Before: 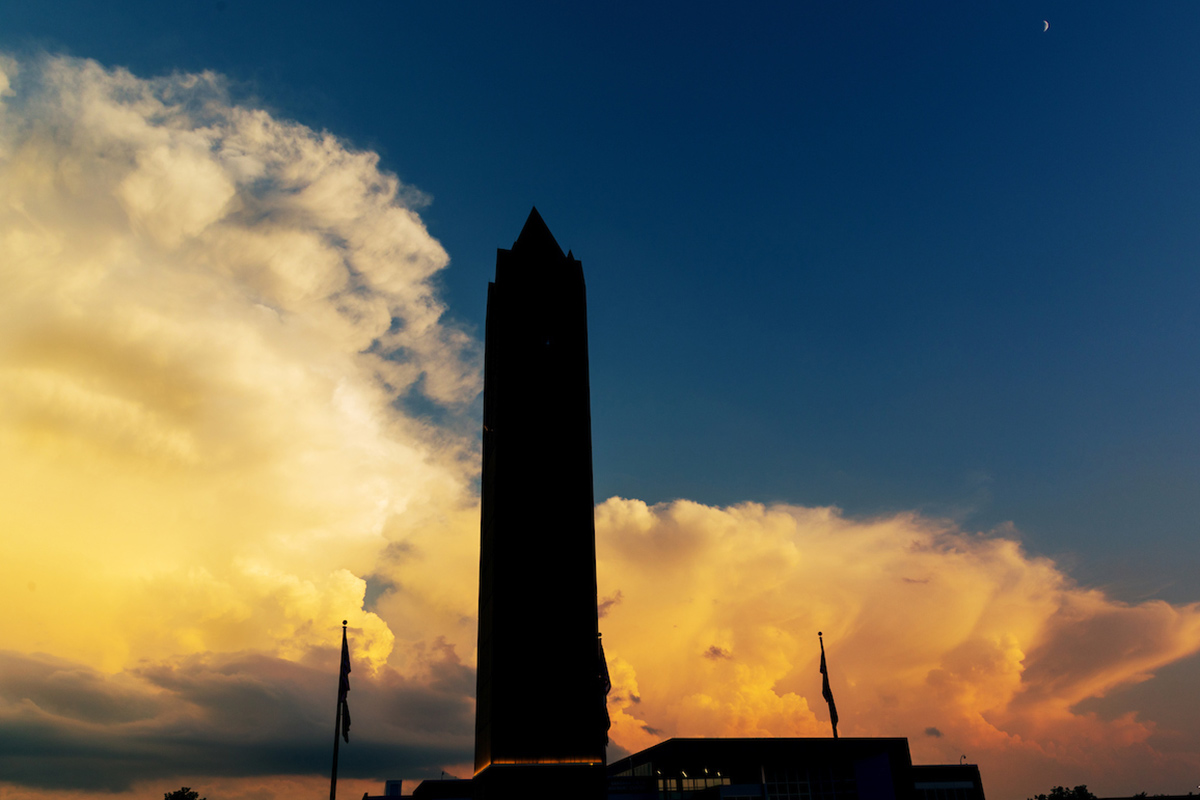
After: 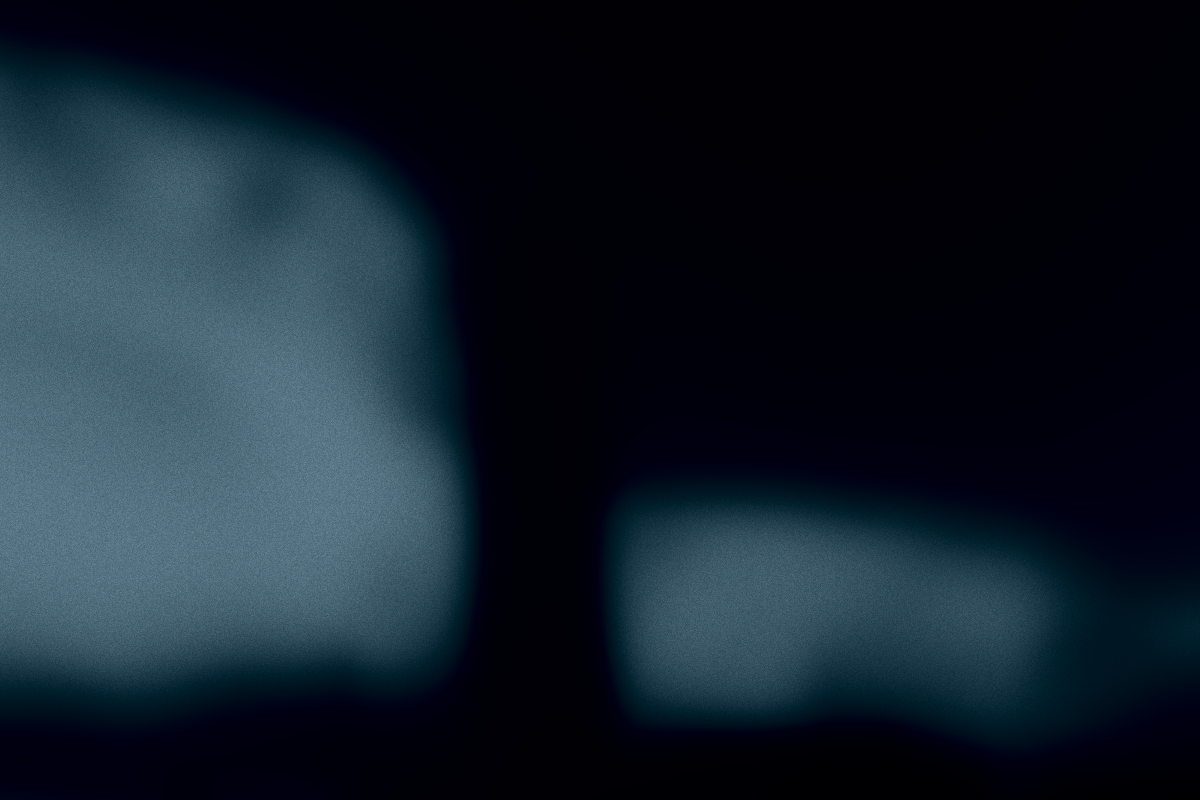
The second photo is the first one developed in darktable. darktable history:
grain: coarseness 0.47 ISO
colorize: hue 194.4°, saturation 29%, source mix 61.75%, lightness 3.98%, version 1
local contrast: on, module defaults
sharpen: amount 0.2
lowpass: radius 31.92, contrast 1.72, brightness -0.98, saturation 0.94
white balance: emerald 1
